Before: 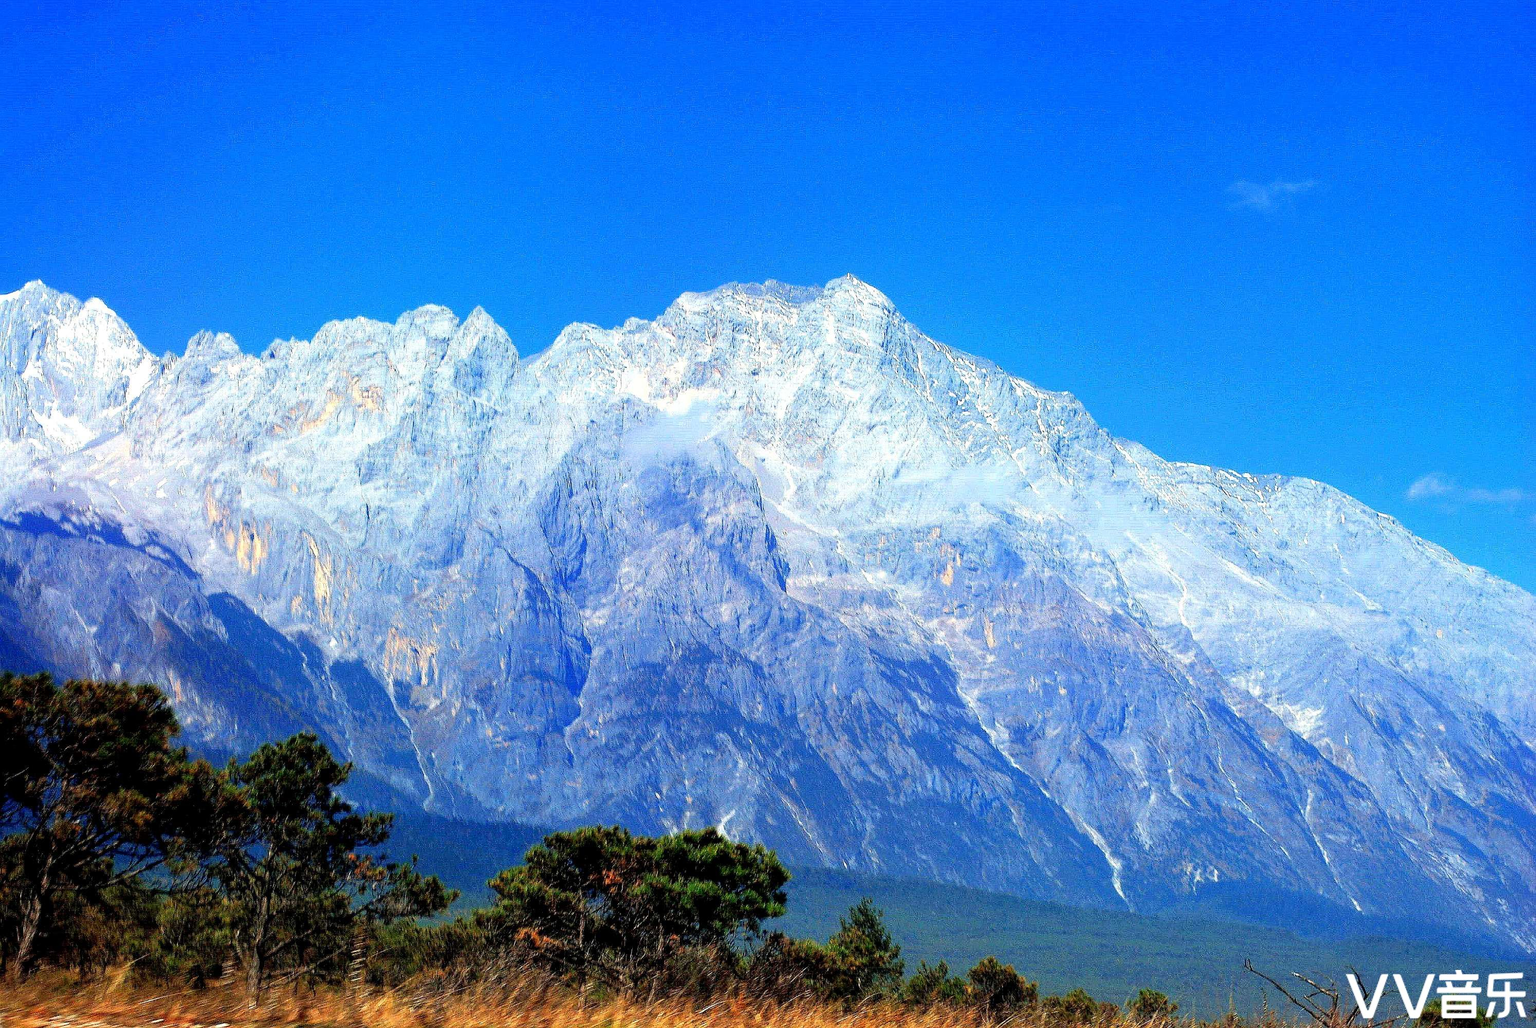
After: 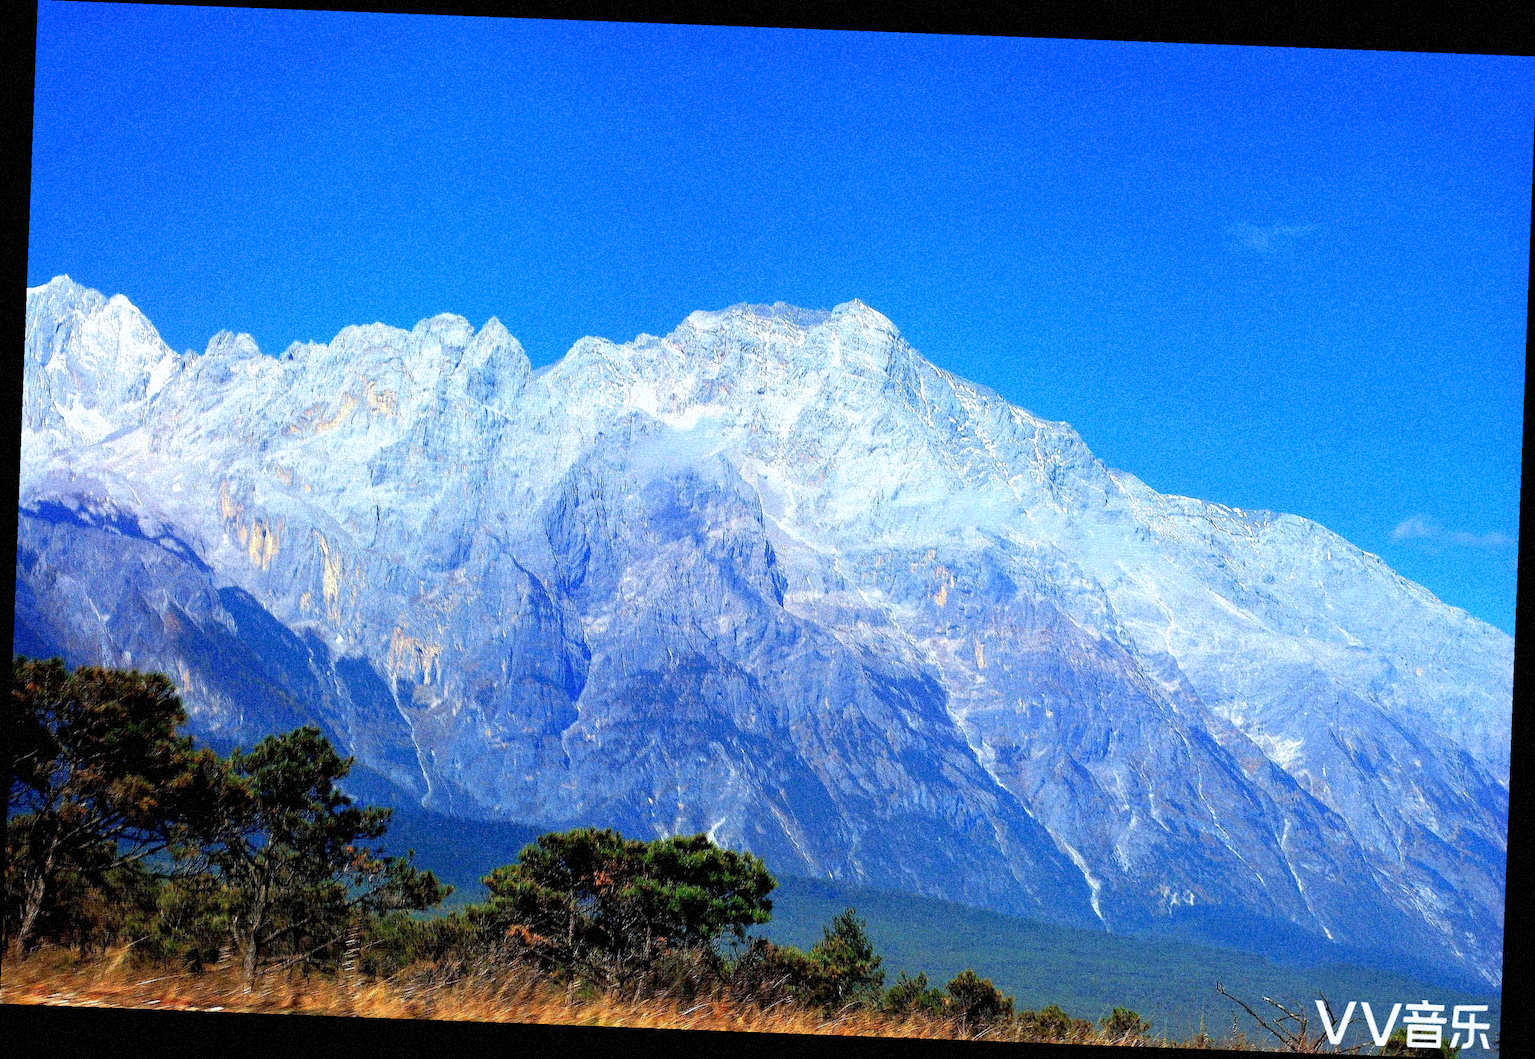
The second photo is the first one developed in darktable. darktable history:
rotate and perspective: rotation 2.17°, automatic cropping off
grain: coarseness 9.38 ISO, strength 34.99%, mid-tones bias 0%
white balance: red 0.974, blue 1.044
